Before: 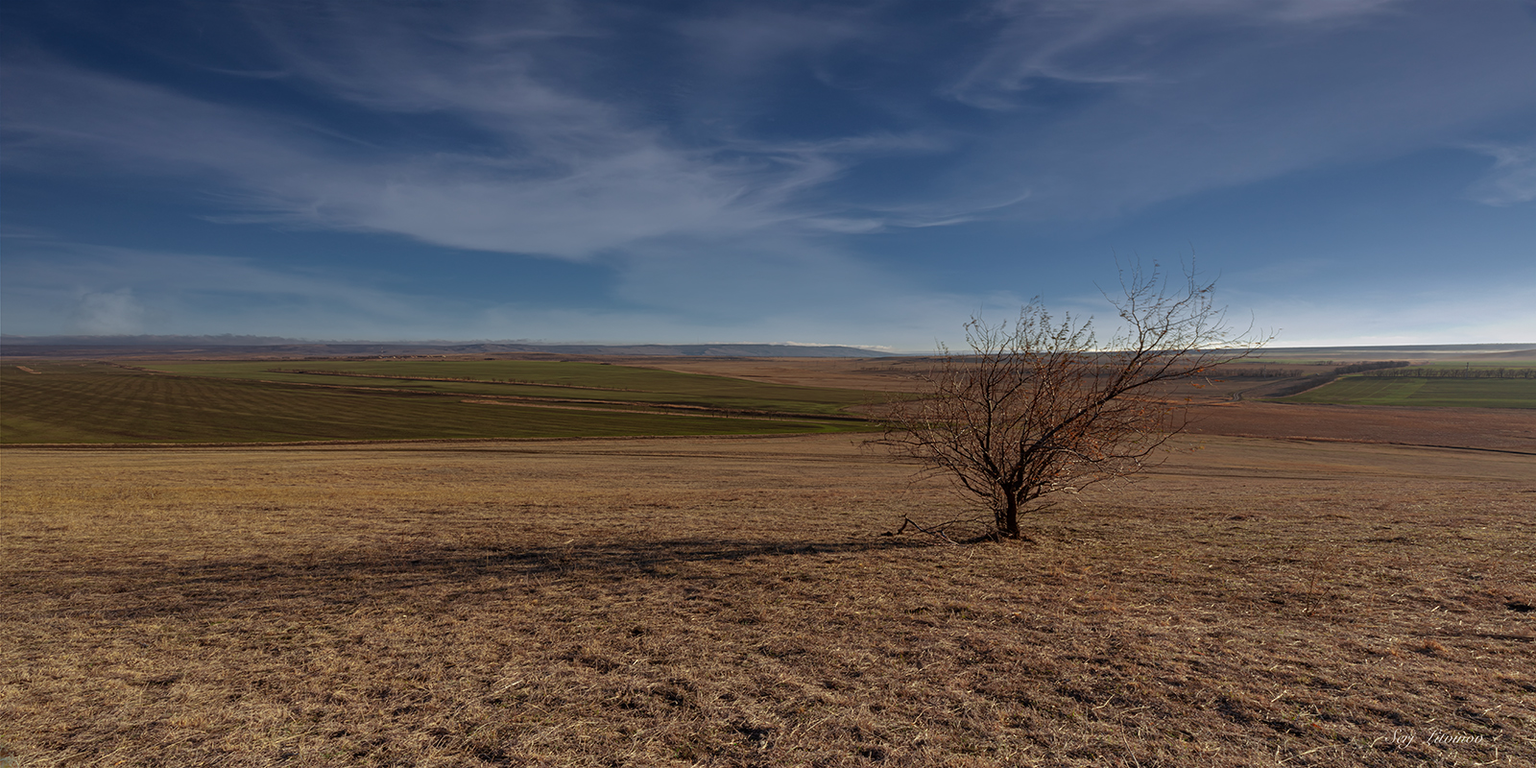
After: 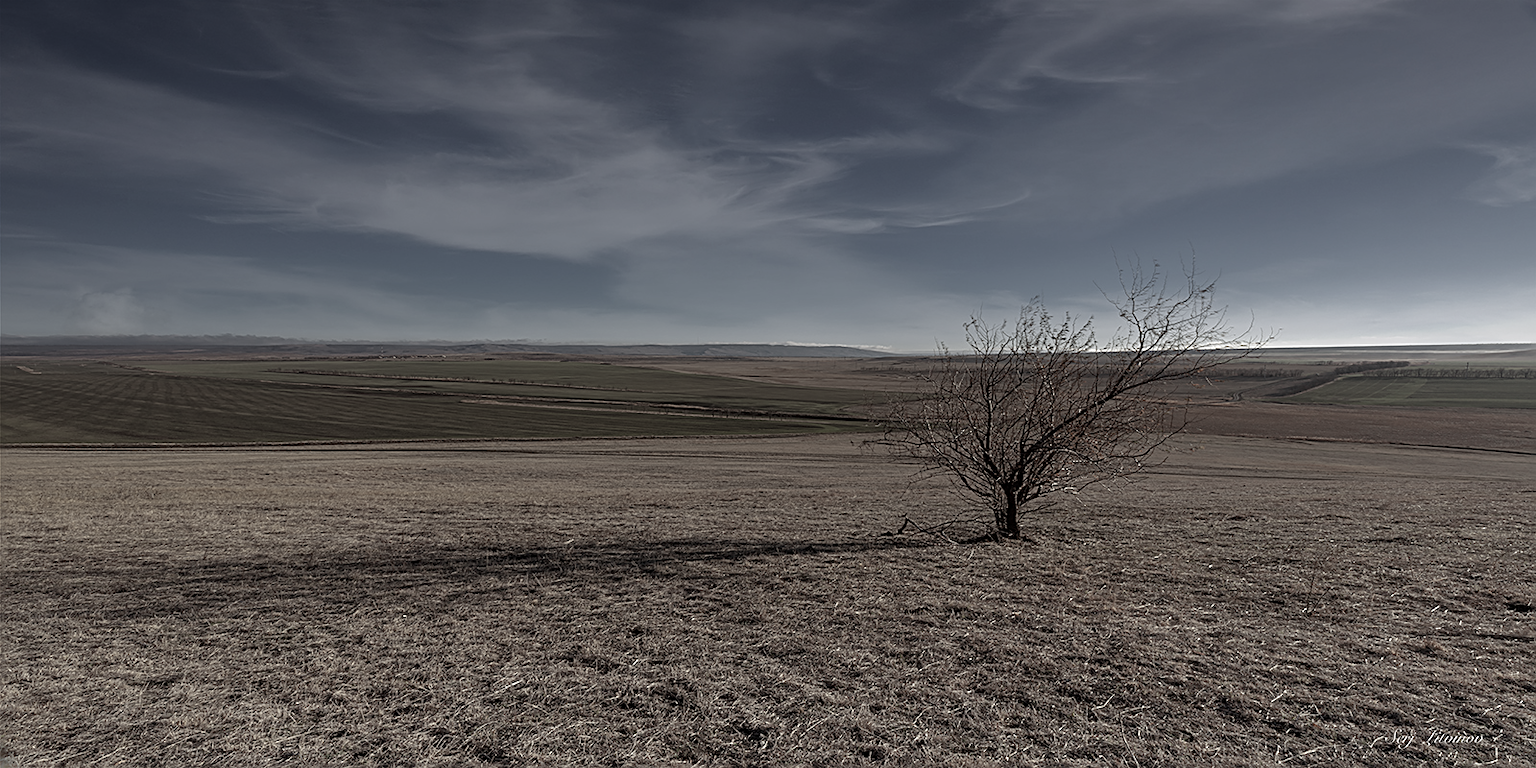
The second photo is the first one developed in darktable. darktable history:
color zones: curves: ch1 [(0, 0.34) (0.143, 0.164) (0.286, 0.152) (0.429, 0.176) (0.571, 0.173) (0.714, 0.188) (0.857, 0.199) (1, 0.34)]
sharpen: on, module defaults
